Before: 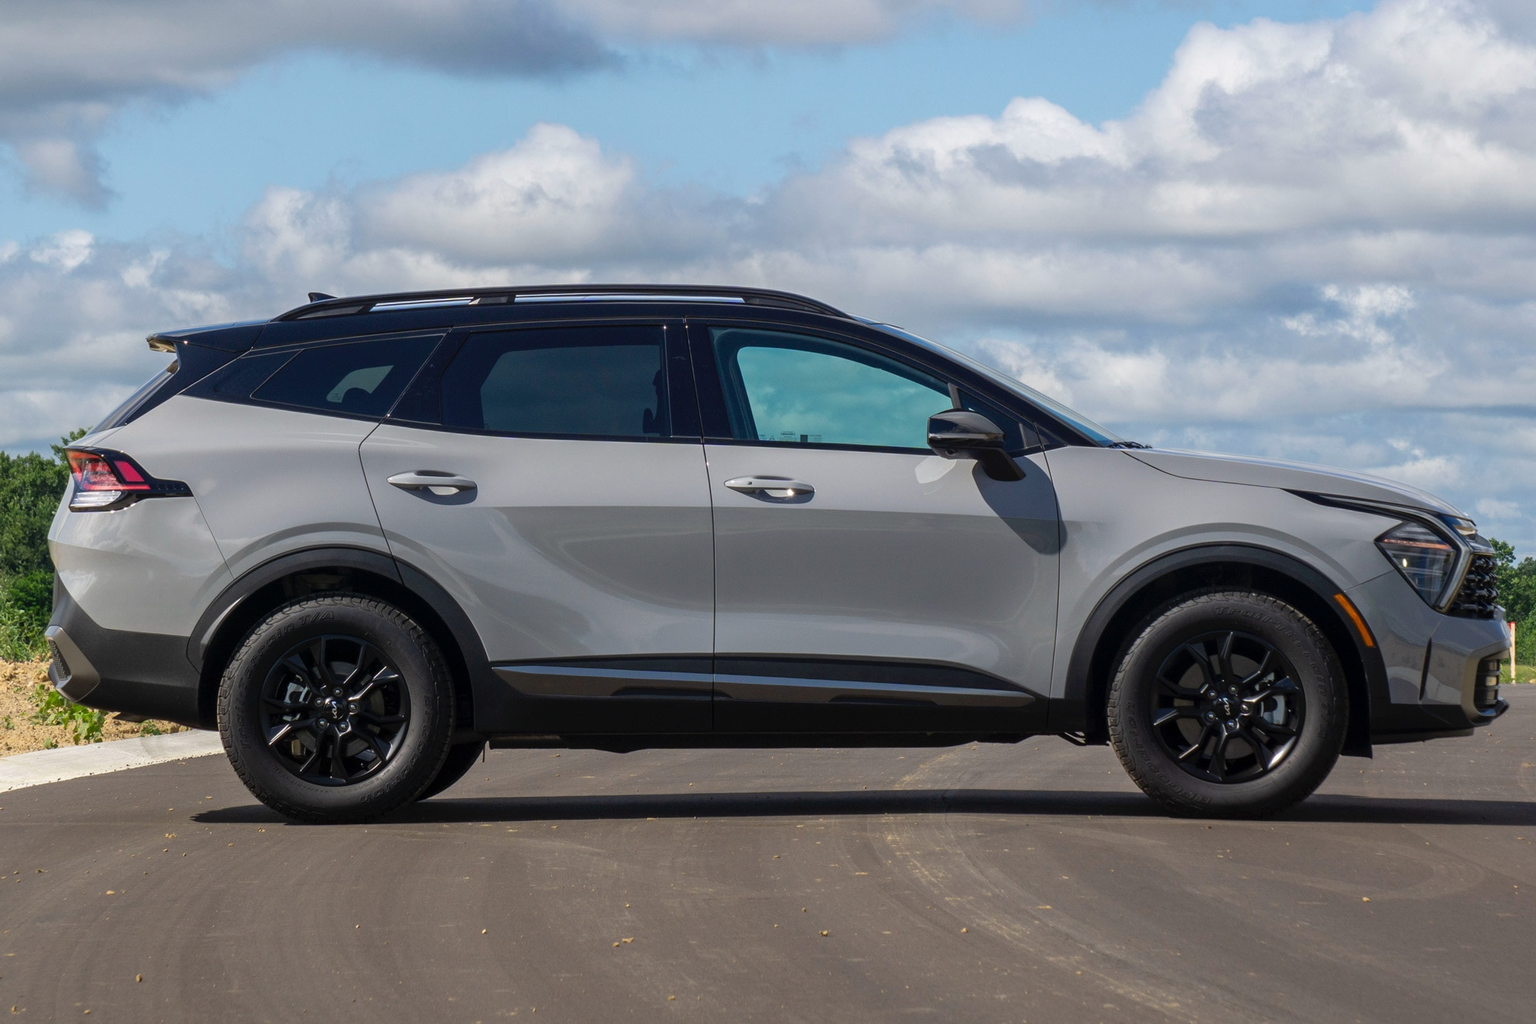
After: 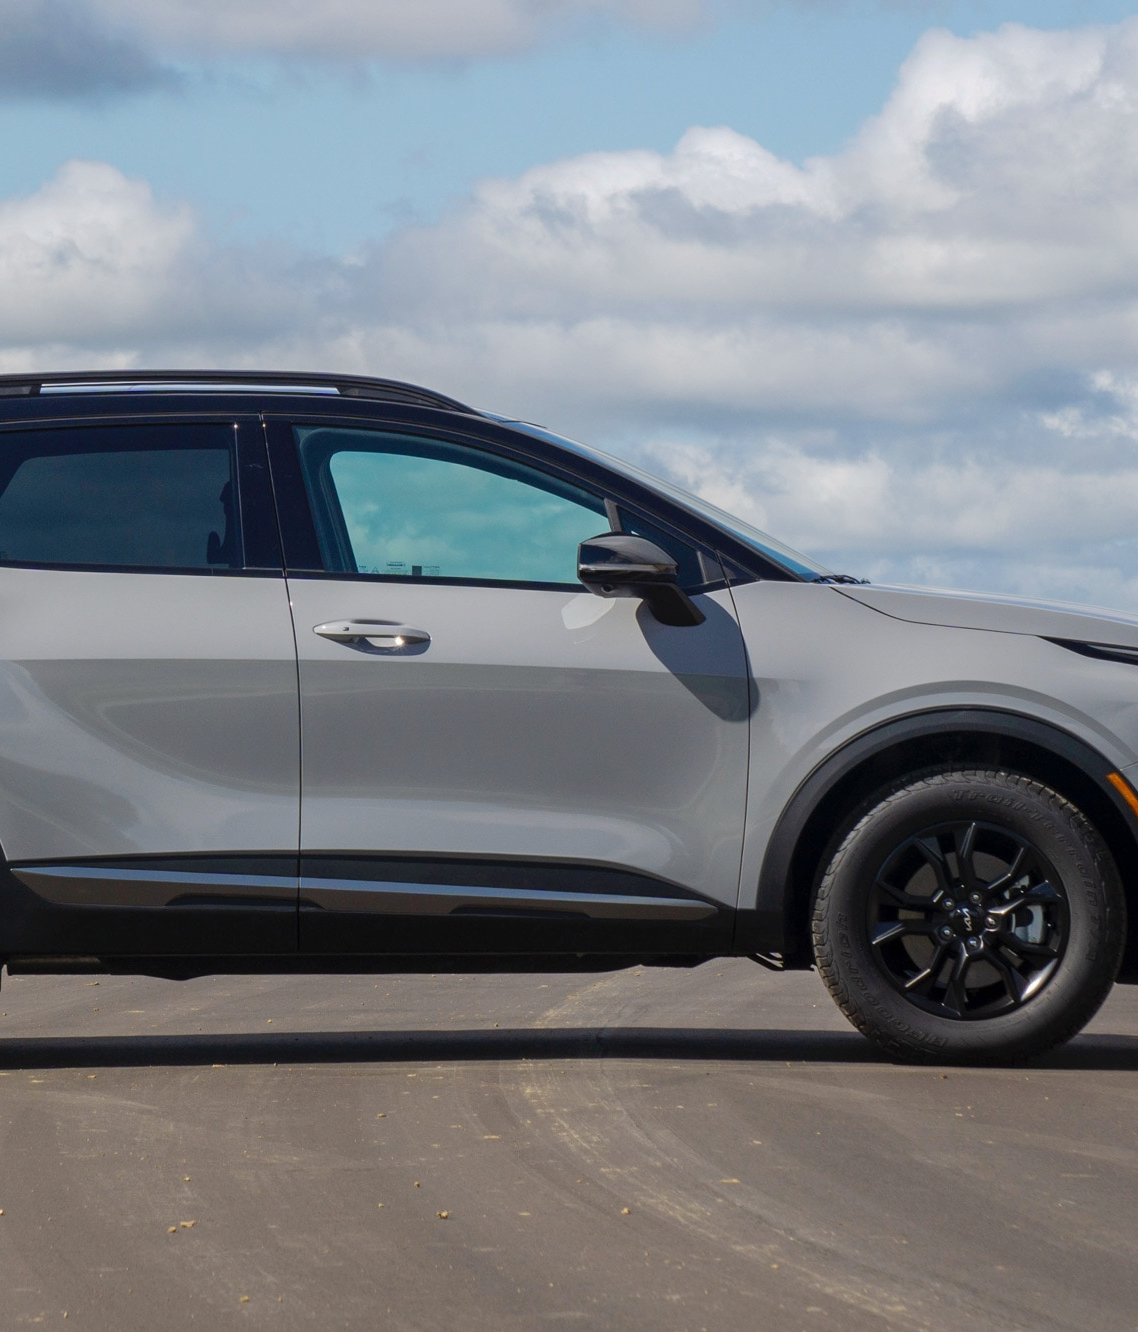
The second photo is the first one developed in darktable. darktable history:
crop: left 31.54%, top 0.024%, right 11.537%
base curve: curves: ch0 [(0, 0) (0.235, 0.266) (0.503, 0.496) (0.786, 0.72) (1, 1)], preserve colors none
